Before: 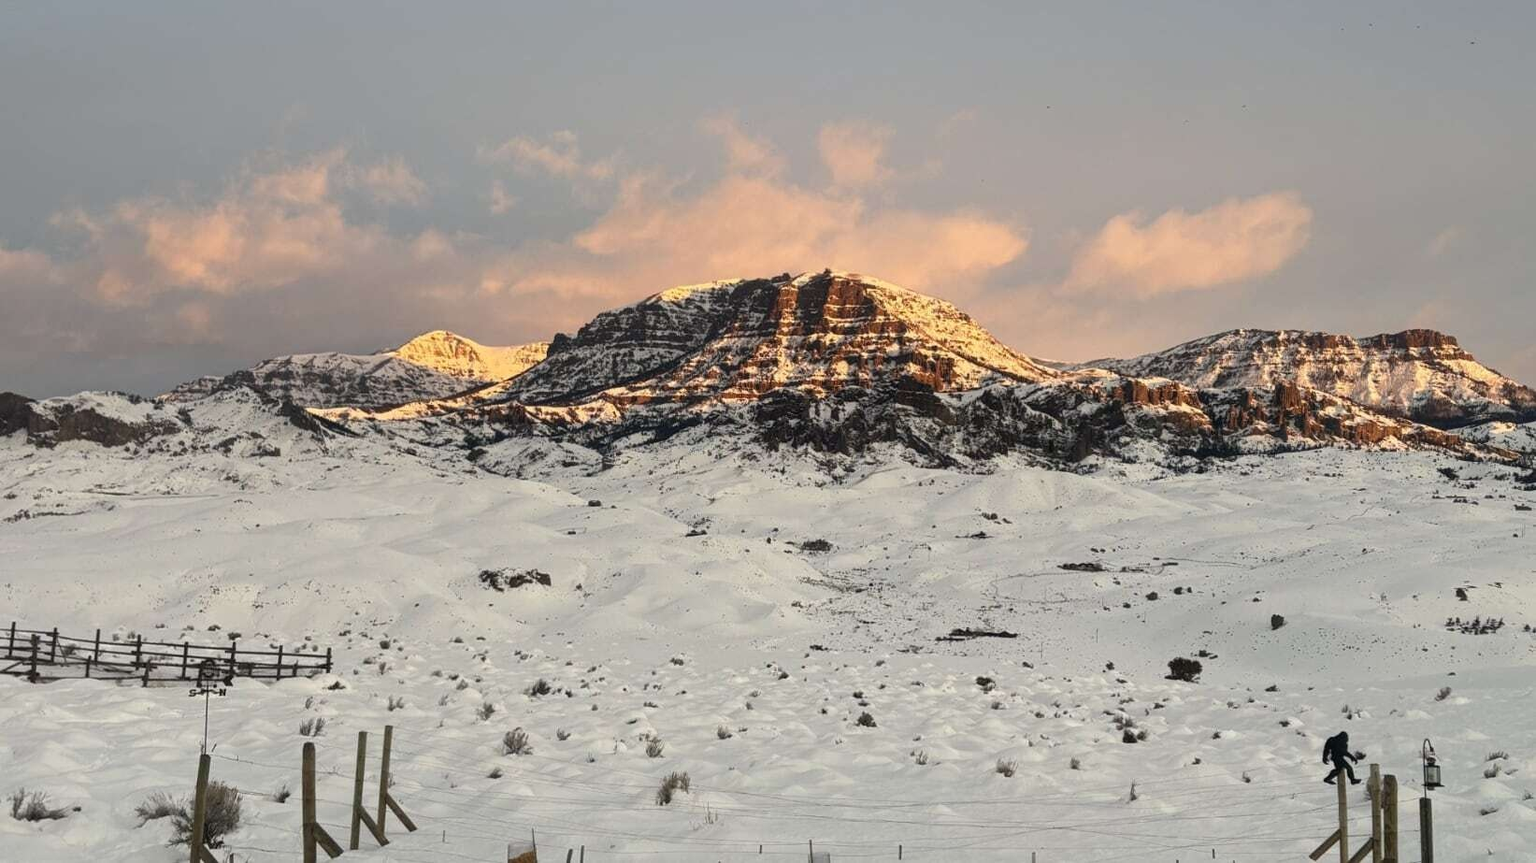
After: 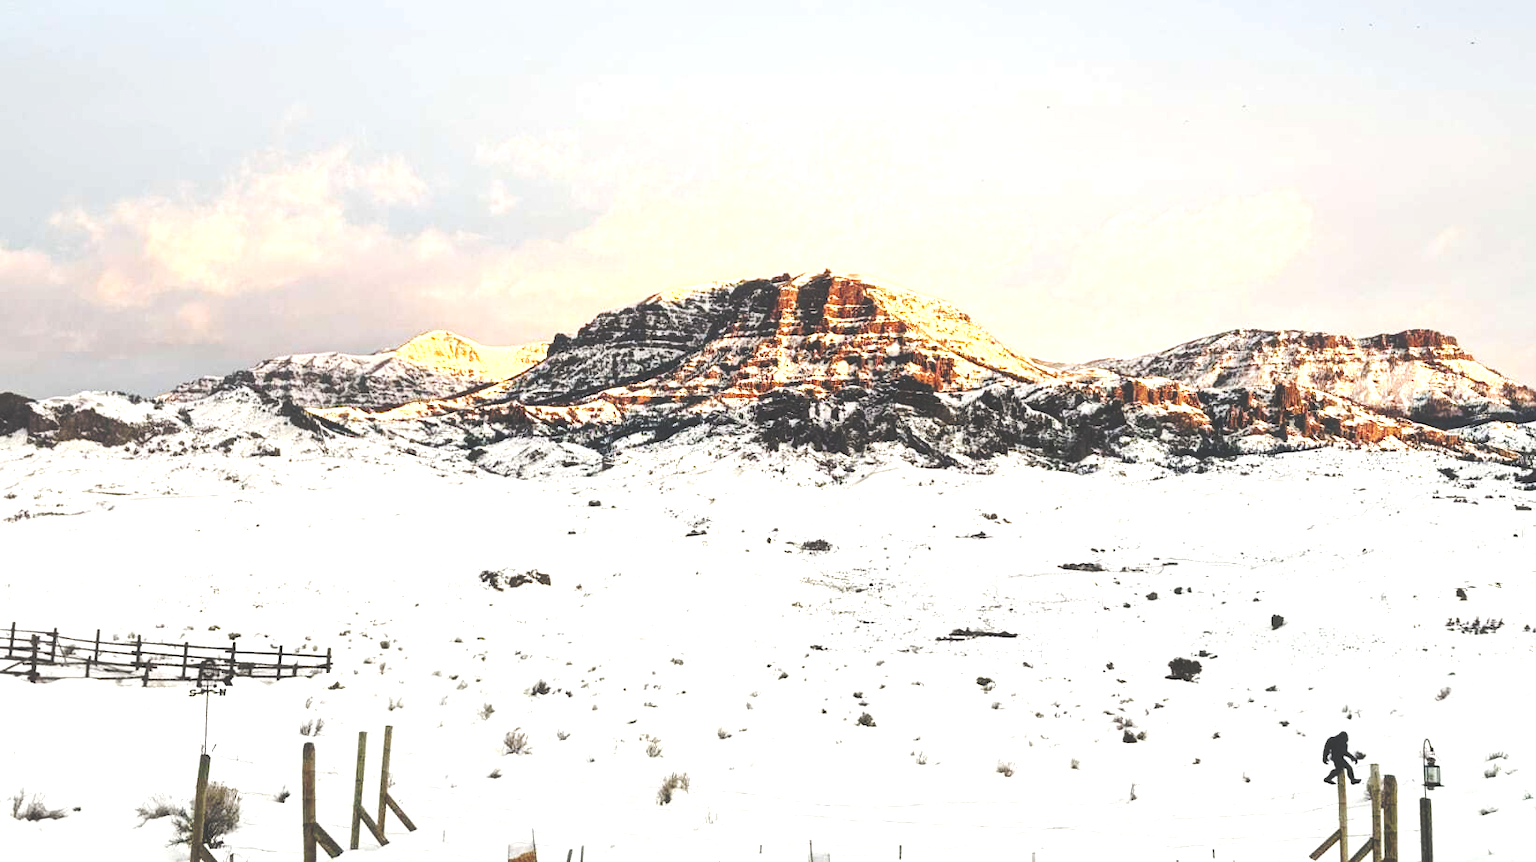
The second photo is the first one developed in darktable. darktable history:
base curve: curves: ch0 [(0, 0.024) (0.055, 0.065) (0.121, 0.166) (0.236, 0.319) (0.693, 0.726) (1, 1)], preserve colors none
tone equalizer: -8 EV -0.428 EV, -7 EV -0.372 EV, -6 EV -0.373 EV, -5 EV -0.198 EV, -3 EV 0.255 EV, -2 EV 0.358 EV, -1 EV 0.394 EV, +0 EV 0.431 EV
levels: levels [0, 0.394, 0.787]
